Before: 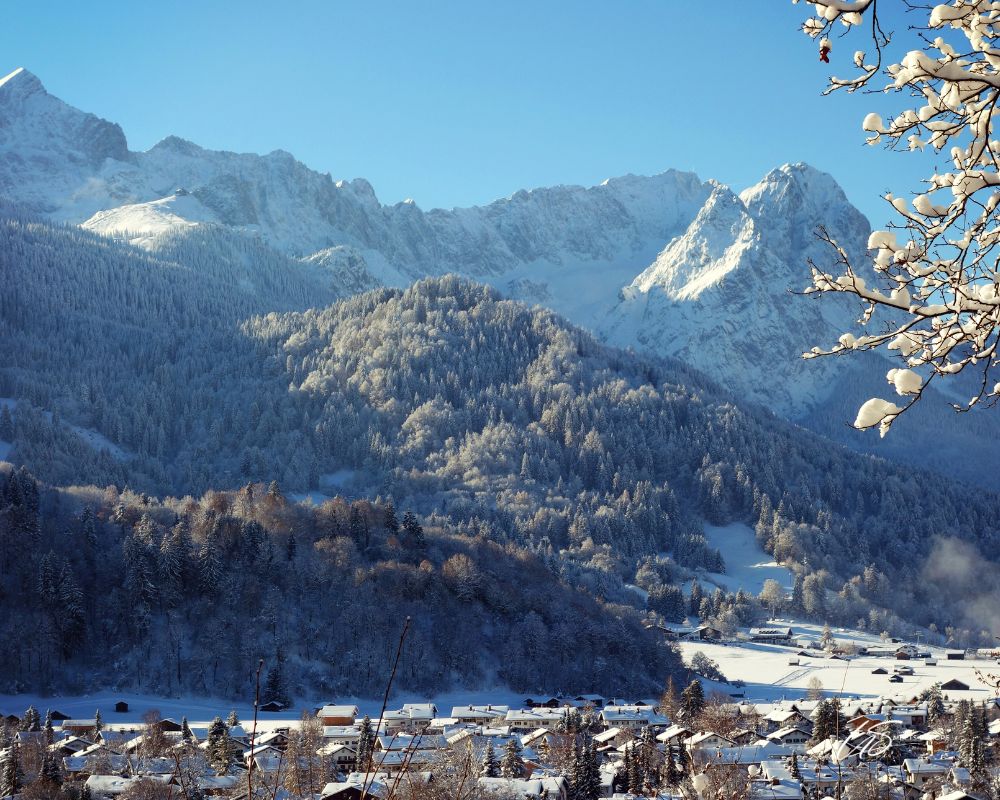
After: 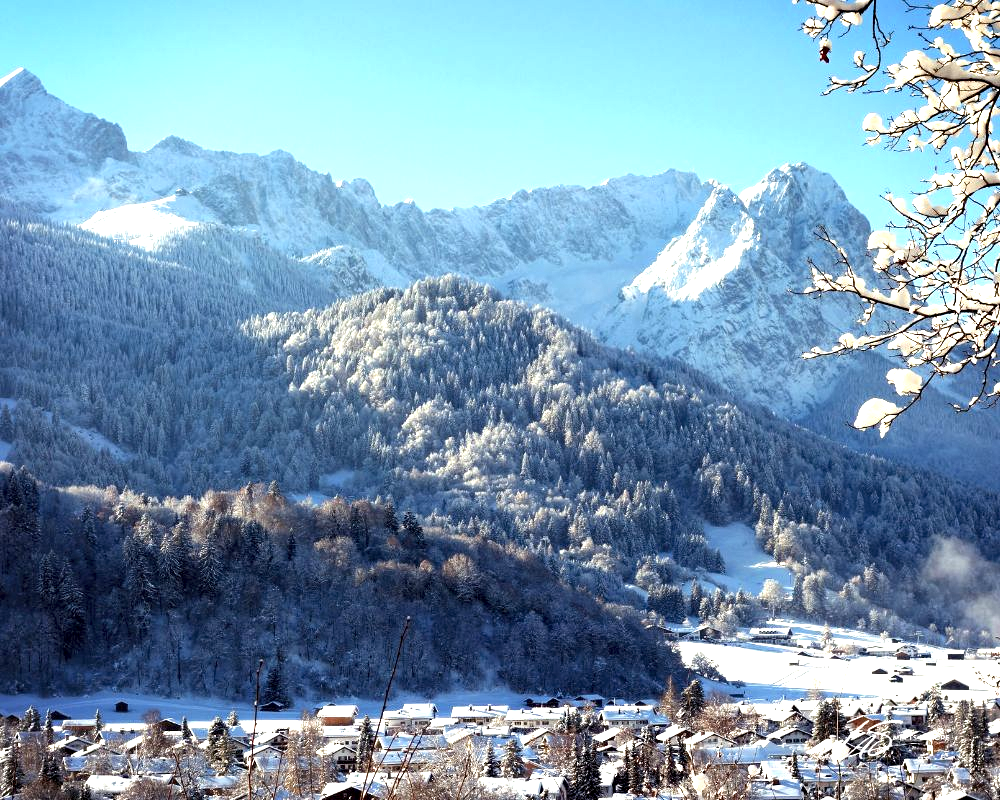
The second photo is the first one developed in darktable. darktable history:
local contrast: highlights 188%, shadows 123%, detail 140%, midtone range 0.26
exposure: exposure 0.719 EV, compensate highlight preservation false
